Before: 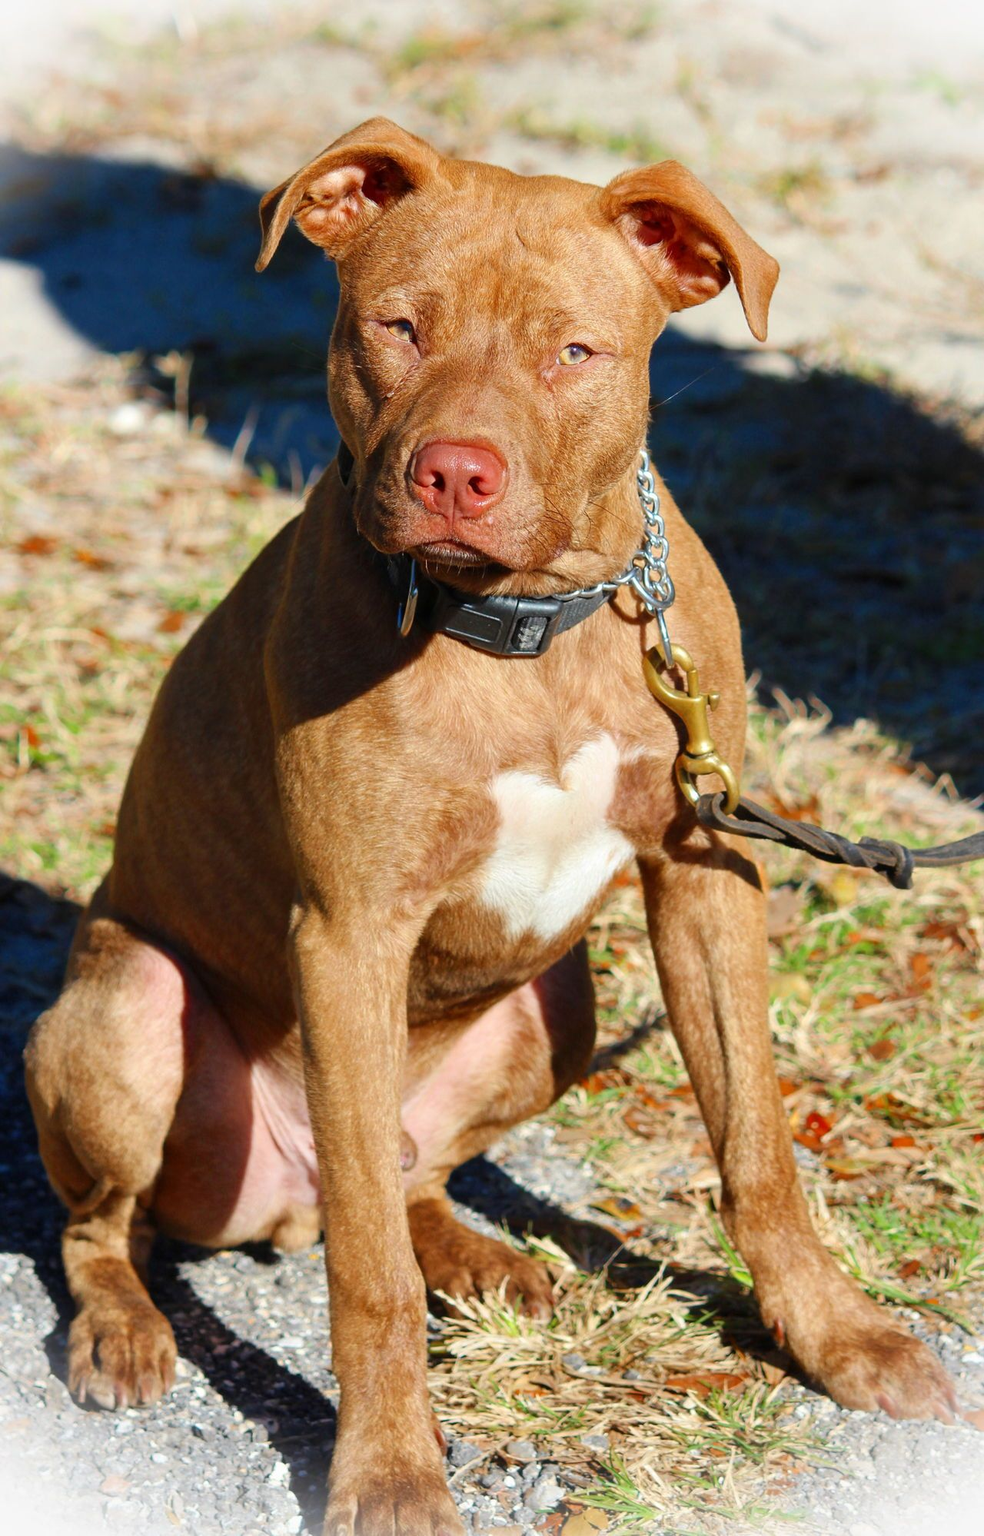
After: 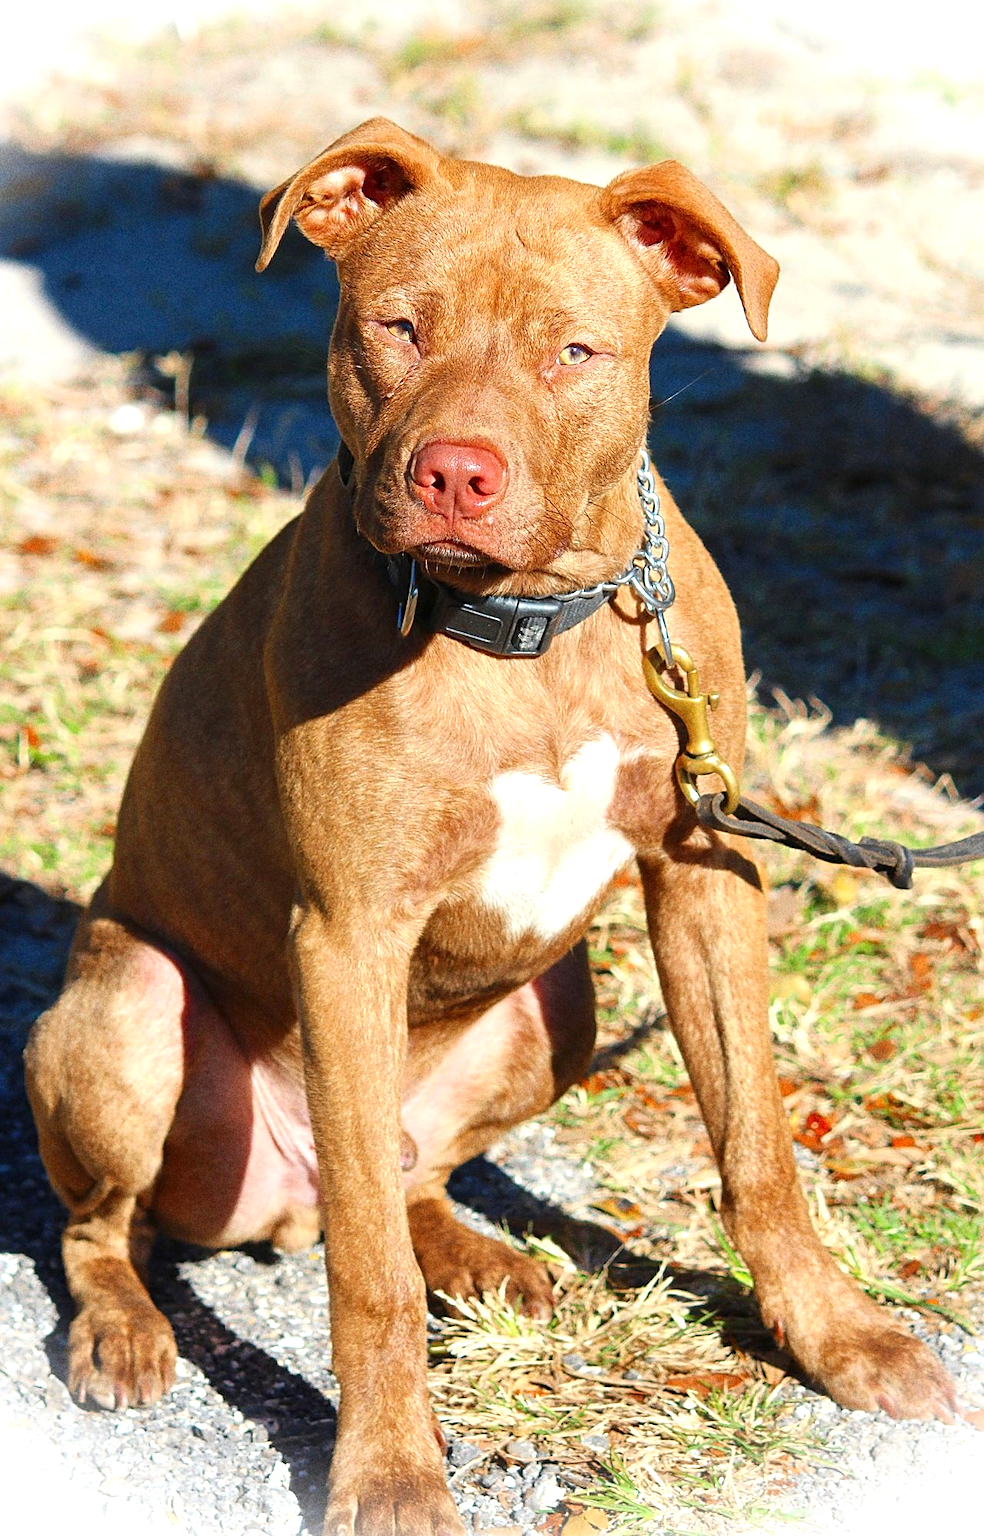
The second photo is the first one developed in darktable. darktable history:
sharpen: on, module defaults
exposure: black level correction 0, exposure 0.5 EV, compensate exposure bias true, compensate highlight preservation false
grain: coarseness 11.82 ISO, strength 36.67%, mid-tones bias 74.17%
